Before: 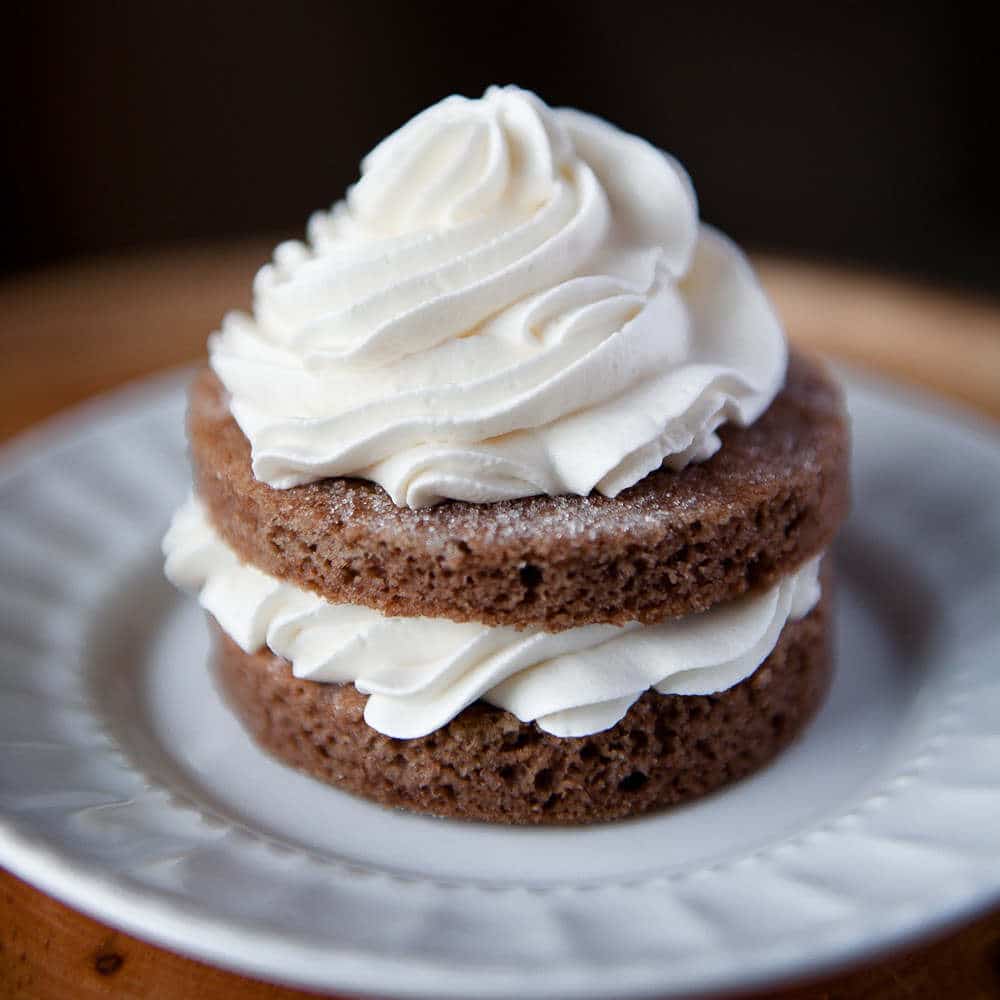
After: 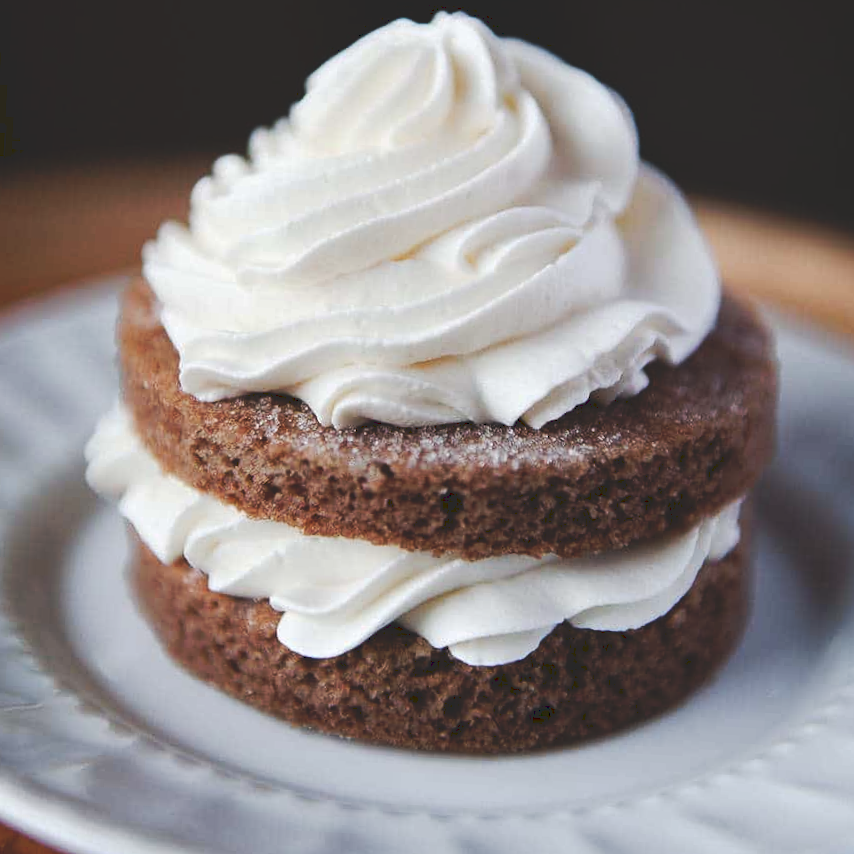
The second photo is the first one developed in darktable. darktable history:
crop and rotate: angle -3.27°, left 5.211%, top 5.211%, right 4.607%, bottom 4.607%
tone curve: curves: ch0 [(0, 0) (0.003, 0.156) (0.011, 0.156) (0.025, 0.157) (0.044, 0.164) (0.069, 0.172) (0.1, 0.181) (0.136, 0.191) (0.177, 0.214) (0.224, 0.245) (0.277, 0.285) (0.335, 0.333) (0.399, 0.387) (0.468, 0.471) (0.543, 0.556) (0.623, 0.648) (0.709, 0.734) (0.801, 0.809) (0.898, 0.891) (1, 1)], preserve colors none
